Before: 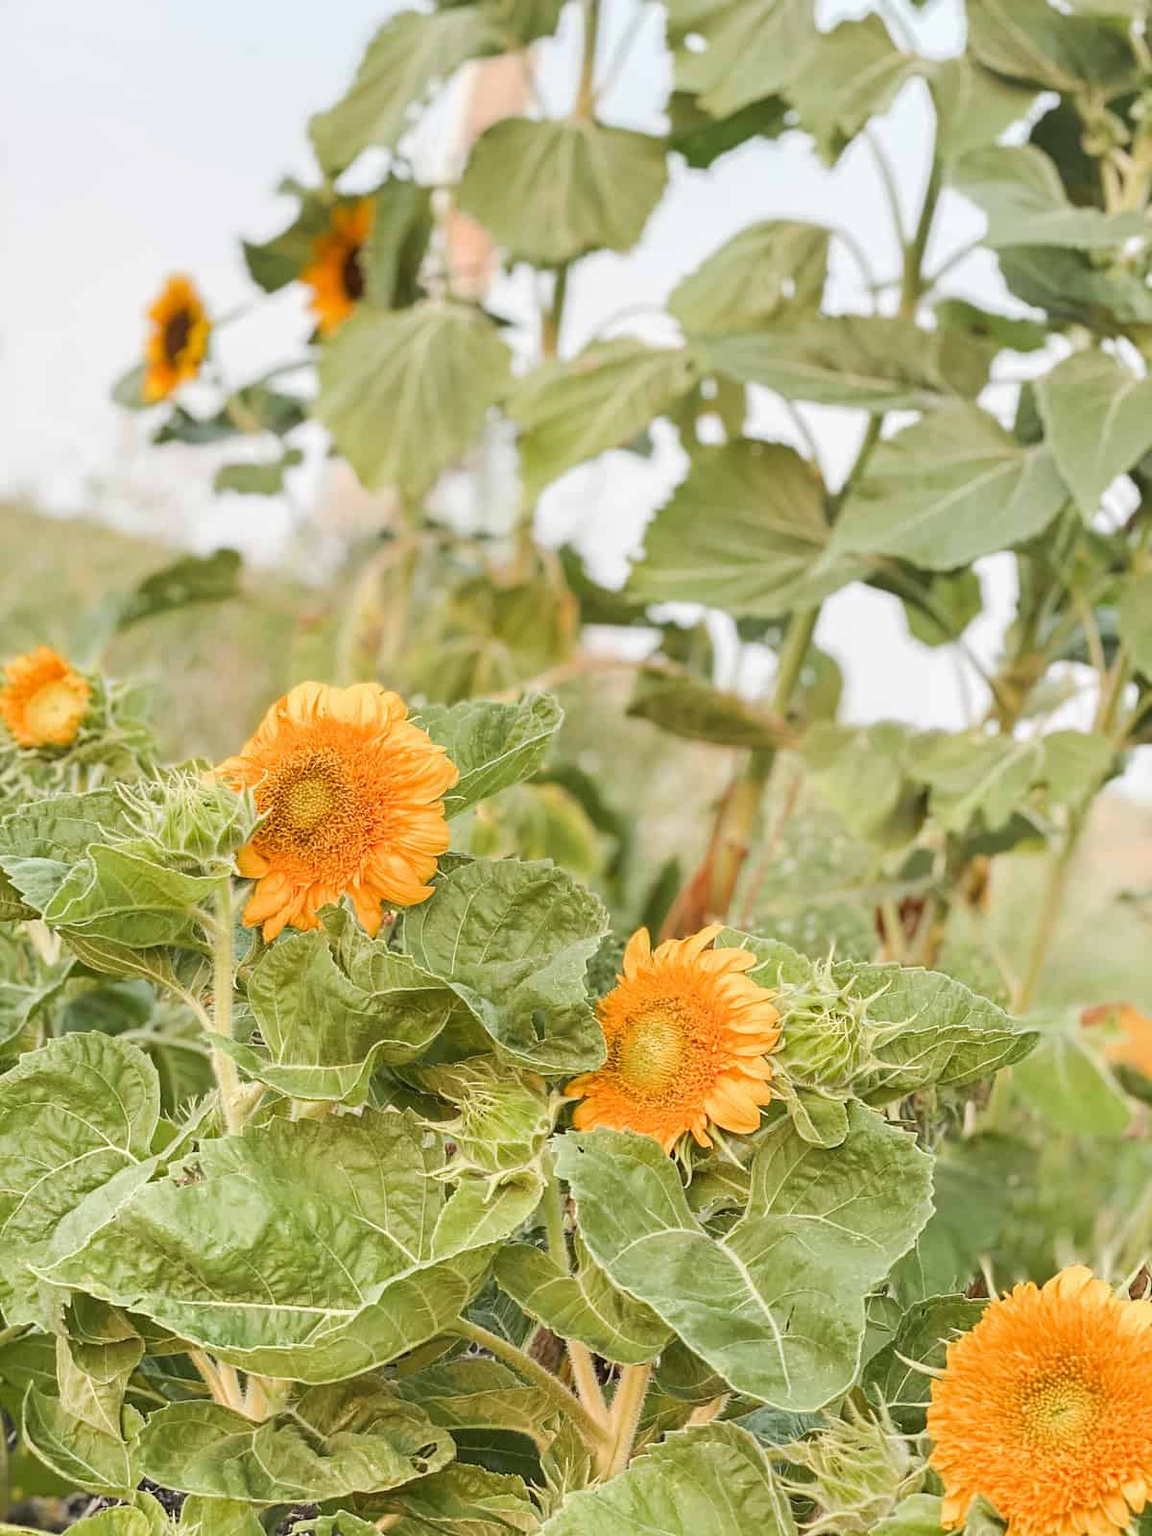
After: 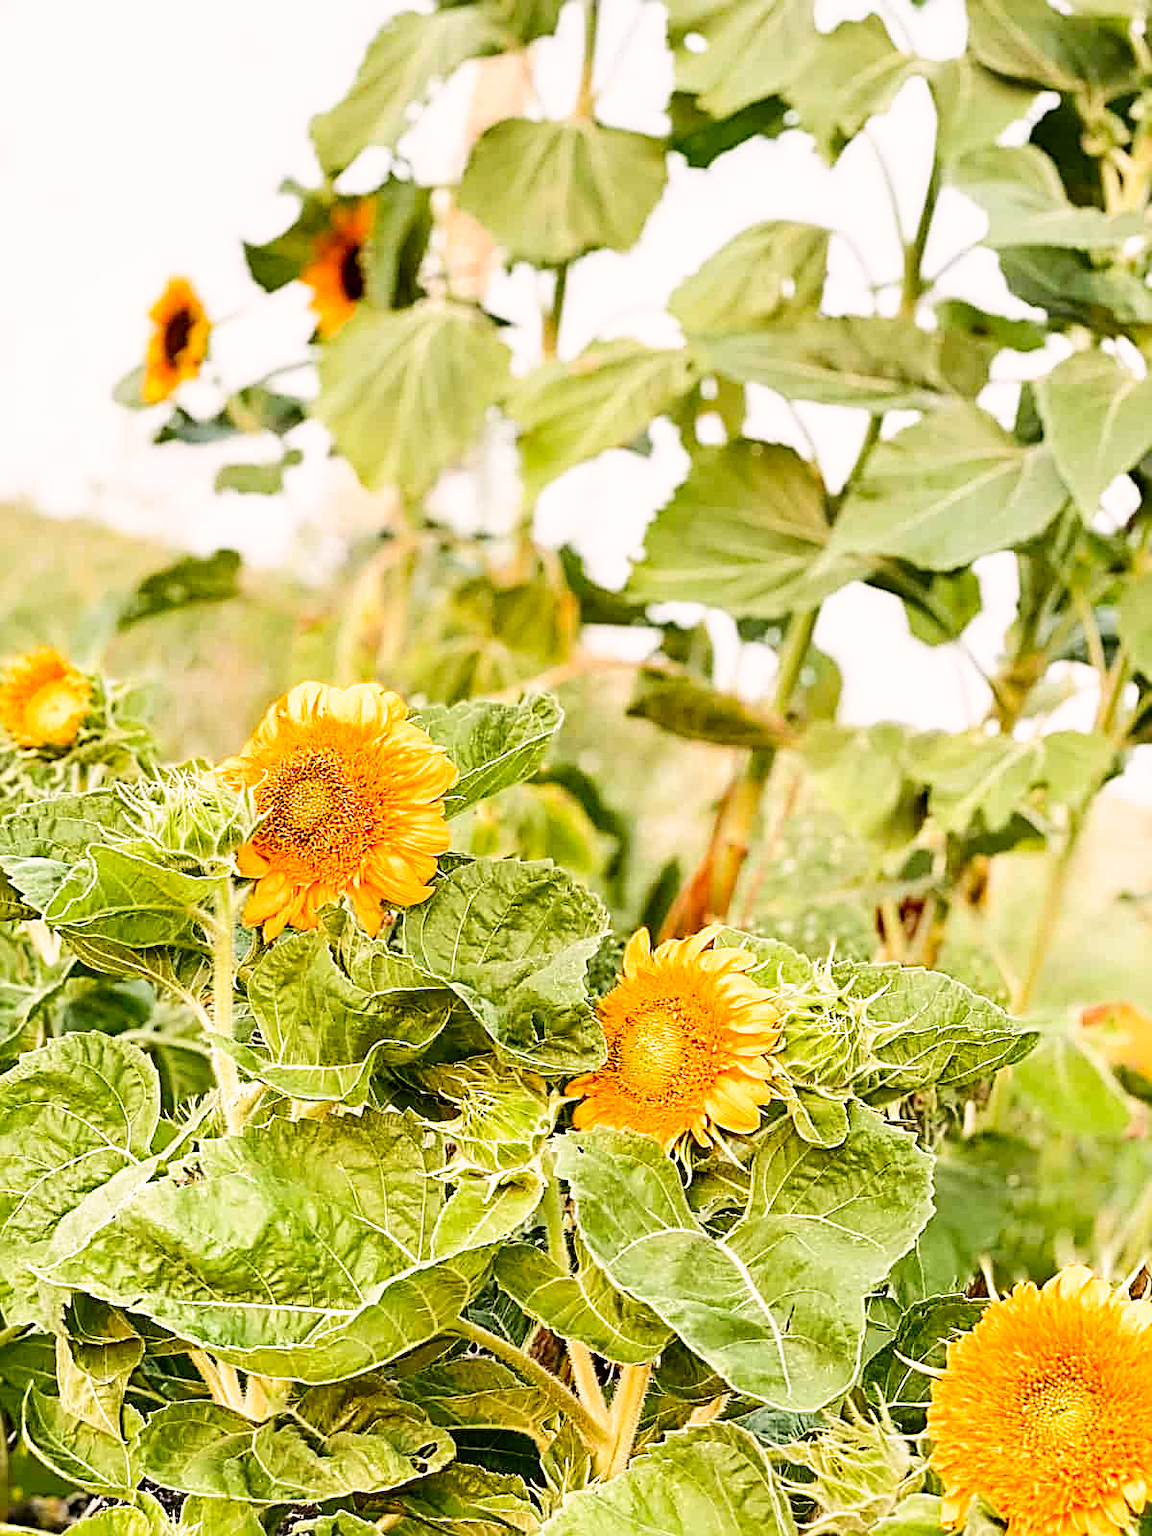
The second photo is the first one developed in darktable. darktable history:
filmic rgb: black relative exposure -6.3 EV, white relative exposure 2.8 EV, threshold 3 EV, target black luminance 0%, hardness 4.6, latitude 67.35%, contrast 1.292, shadows ↔ highlights balance -3.5%, preserve chrominance no, color science v4 (2020), contrast in shadows soft, enable highlight reconstruction true
tone equalizer: -8 EV -0.417 EV, -7 EV -0.389 EV, -6 EV -0.333 EV, -5 EV -0.222 EV, -3 EV 0.222 EV, -2 EV 0.333 EV, -1 EV 0.389 EV, +0 EV 0.417 EV, edges refinement/feathering 500, mask exposure compensation -1.57 EV, preserve details no
color correction: highlights a* 3.22, highlights b* 1.93, saturation 1.19
sharpen: radius 2.676, amount 0.669
contrast brightness saturation: contrast 0.1, brightness 0.02, saturation 0.02
exposure: exposure -0.048 EV, compensate highlight preservation false
